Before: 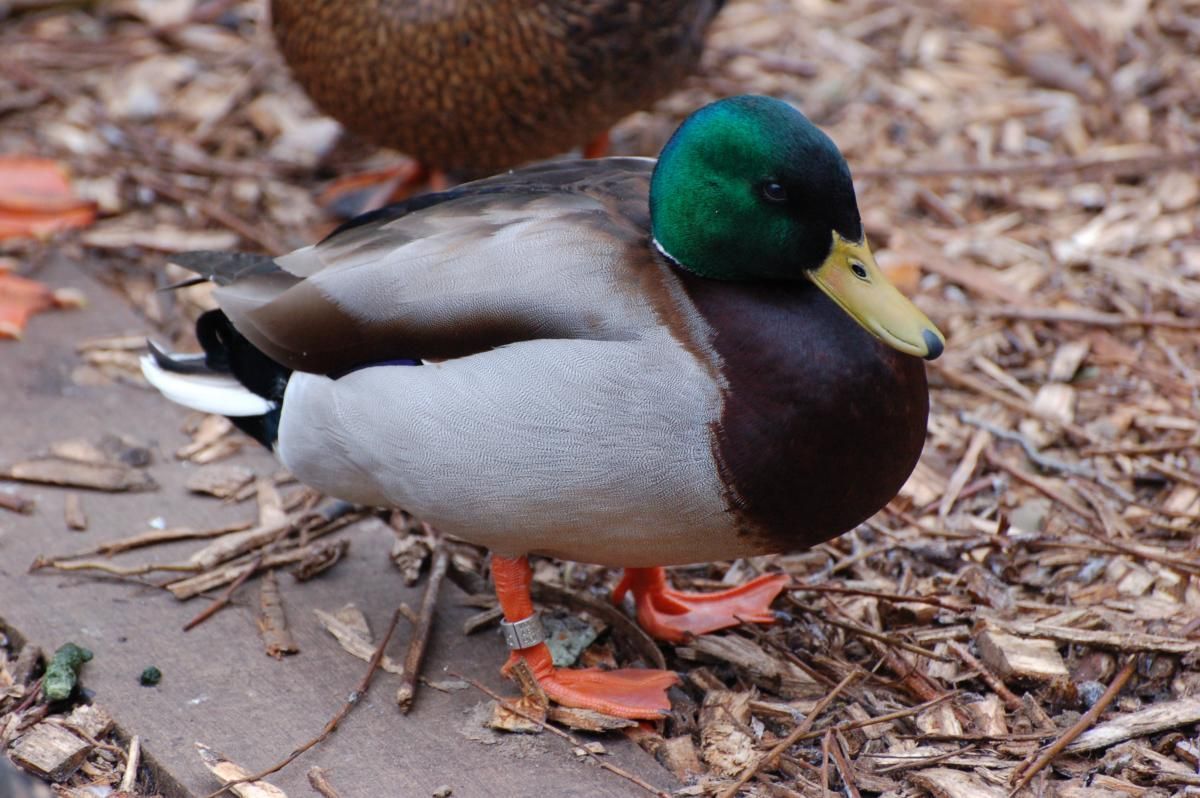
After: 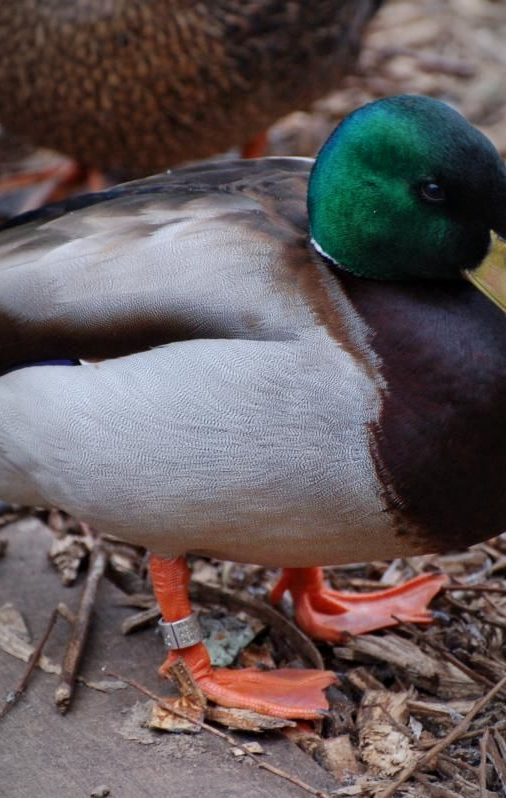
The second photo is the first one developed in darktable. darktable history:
color correction: highlights a* -0.137, highlights b* 0.137
crop: left 28.583%, right 29.231%
vignetting: fall-off radius 70%, automatic ratio true
local contrast: mode bilateral grid, contrast 28, coarseness 16, detail 115%, midtone range 0.2
